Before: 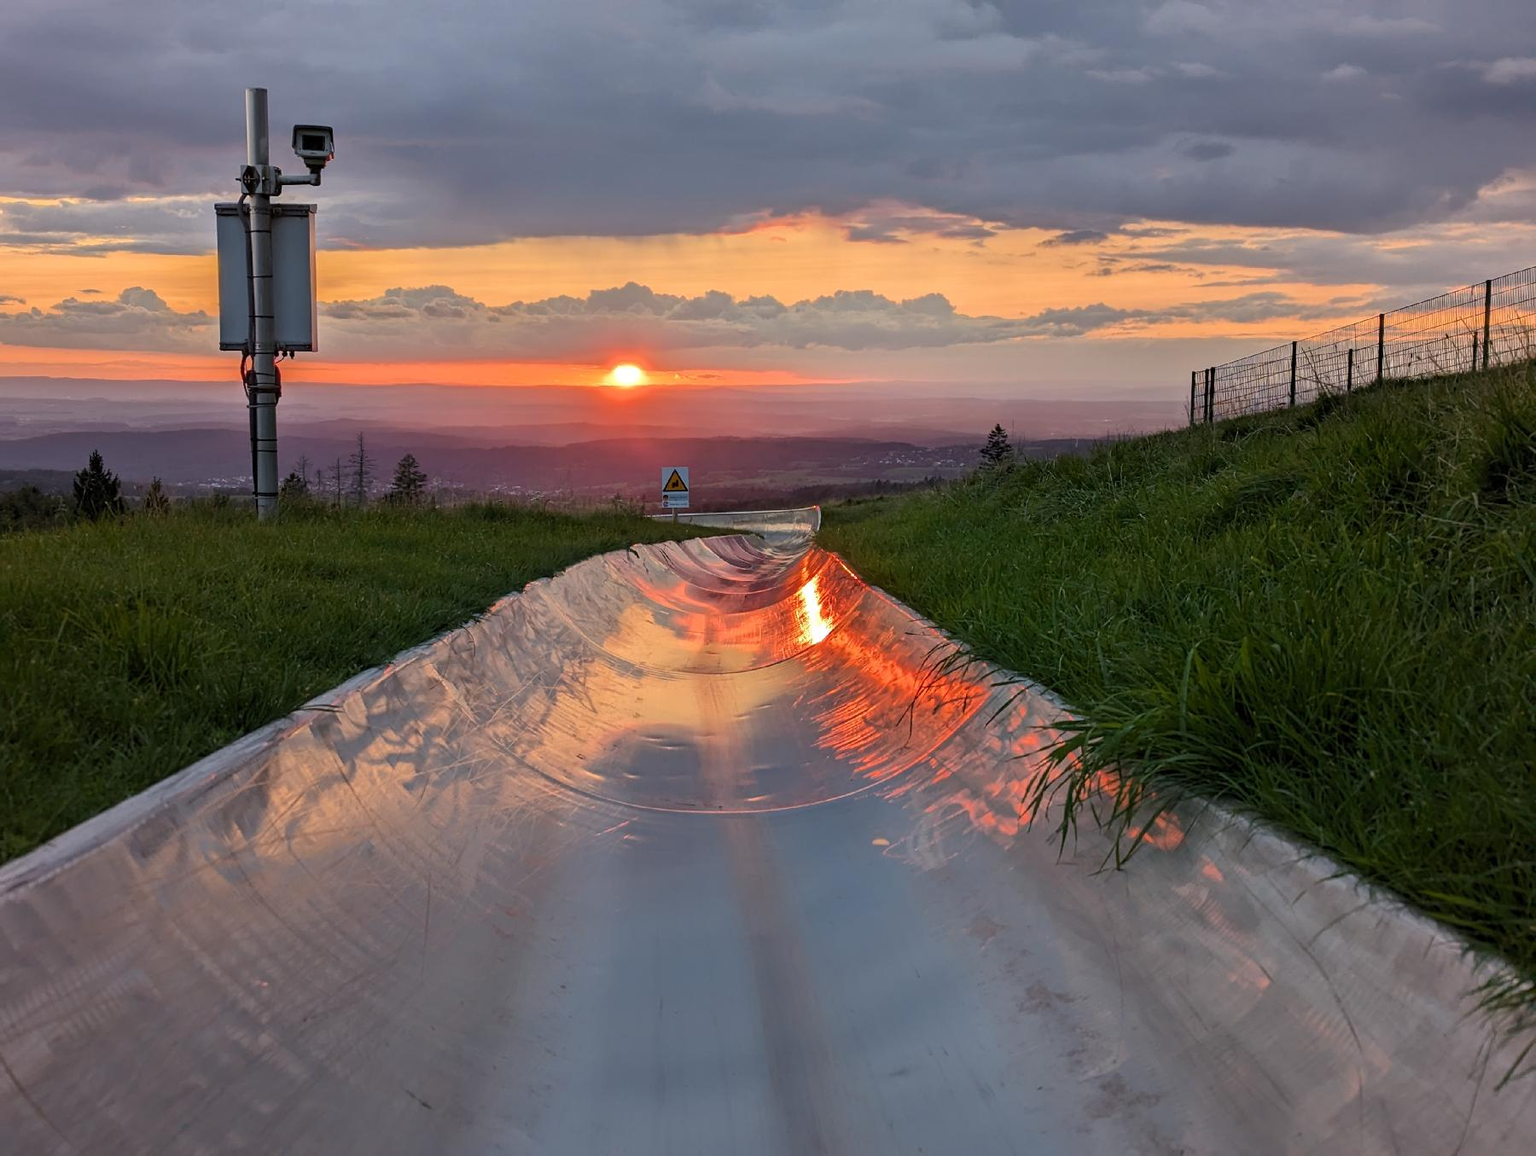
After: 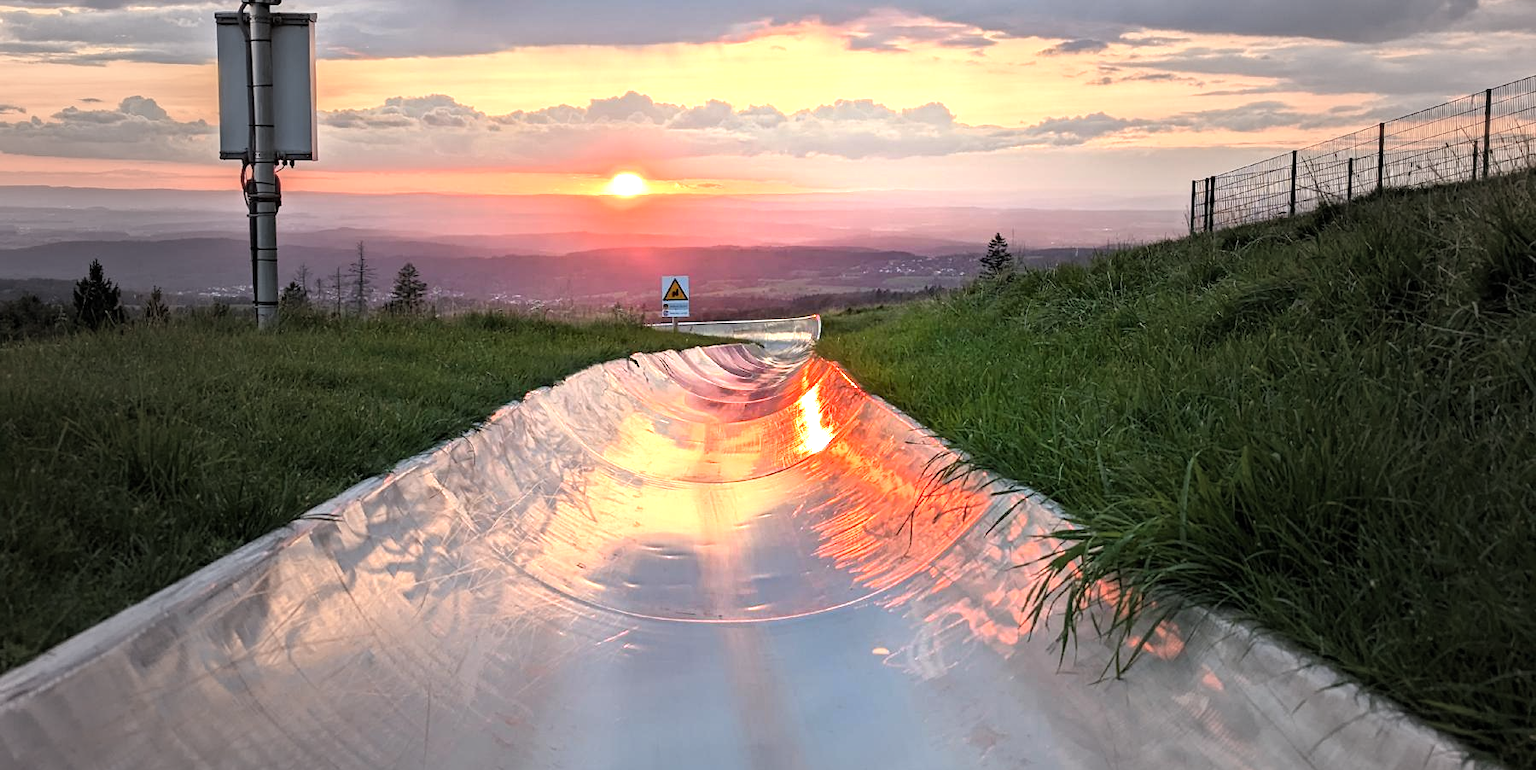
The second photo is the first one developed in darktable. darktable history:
vignetting: fall-off start 16.68%, fall-off radius 100.96%, width/height ratio 0.711
crop: top 16.582%, bottom 16.765%
tone equalizer: -8 EV -0.451 EV, -7 EV -0.407 EV, -6 EV -0.339 EV, -5 EV -0.228 EV, -3 EV 0.235 EV, -2 EV 0.319 EV, -1 EV 0.395 EV, +0 EV 0.397 EV
exposure: exposure 1.001 EV, compensate highlight preservation false
